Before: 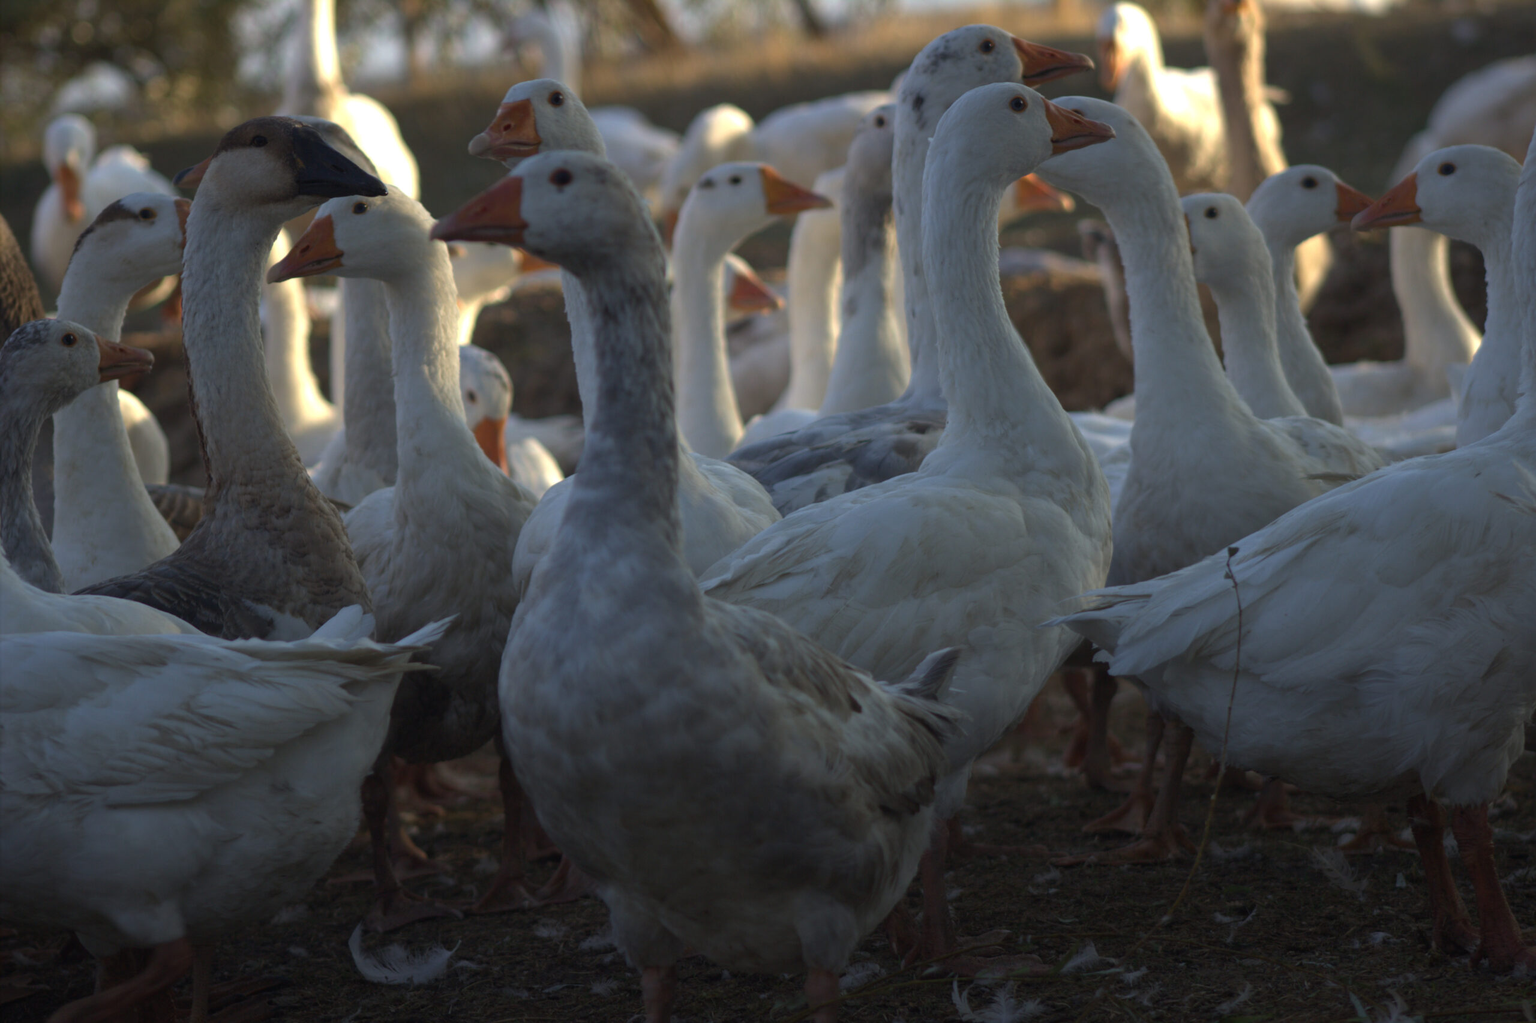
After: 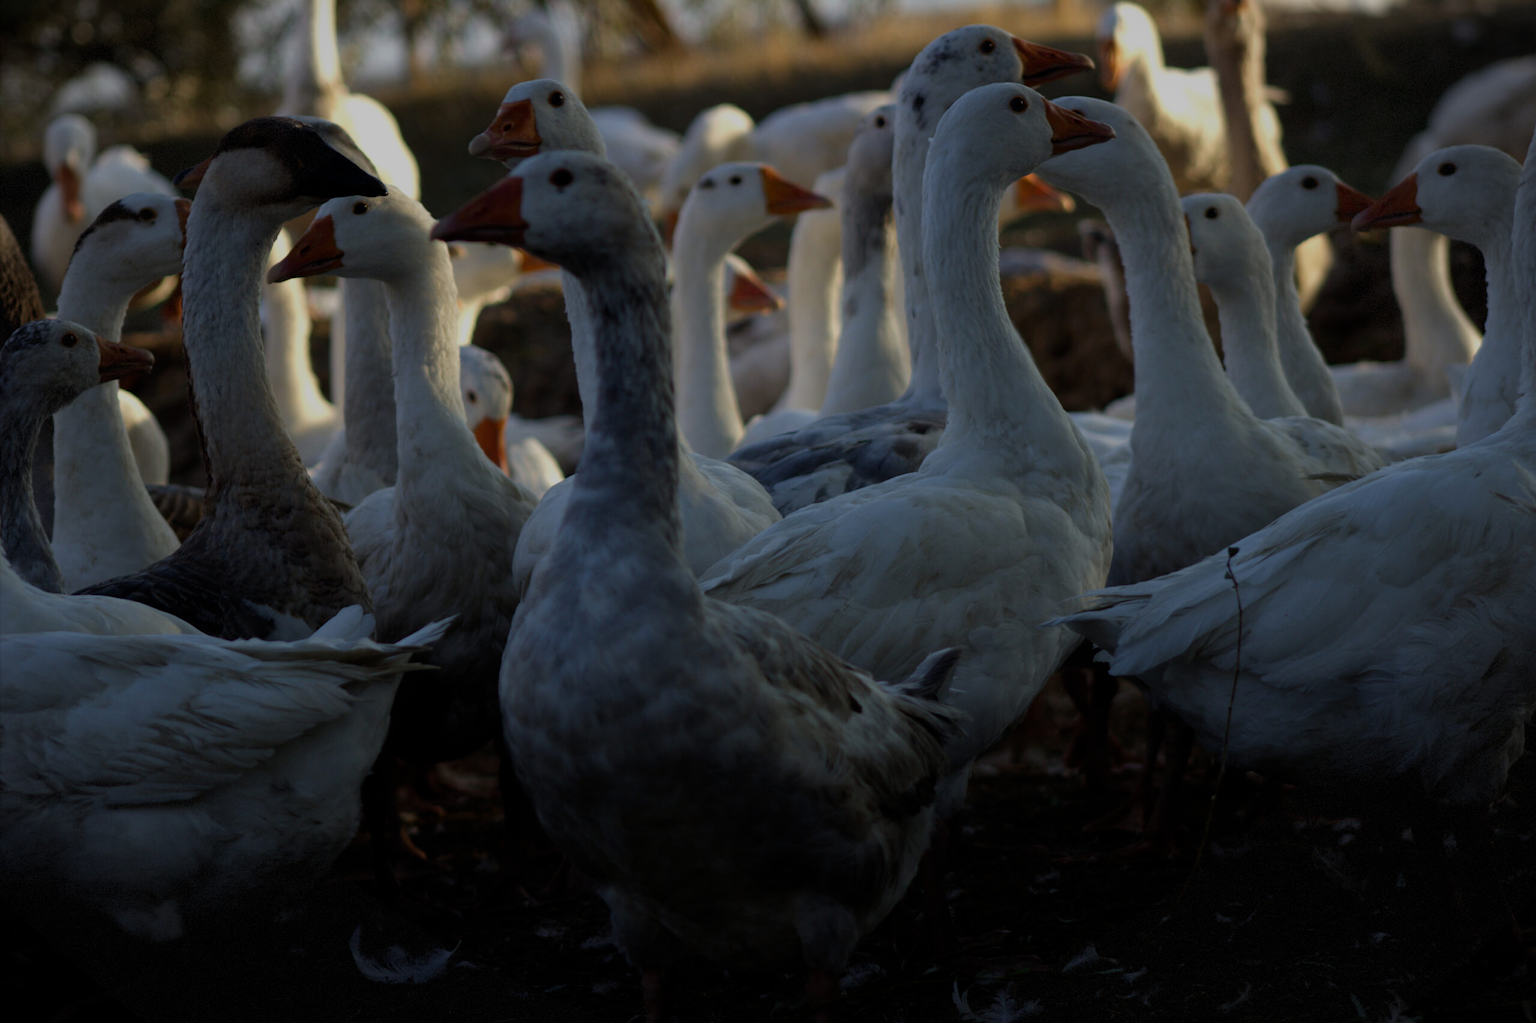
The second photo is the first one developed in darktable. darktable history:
vignetting: fall-off start 91%, fall-off radius 39.39%, brightness -0.182, saturation -0.3, width/height ratio 1.219, shape 1.3, dithering 8-bit output, unbound false
filmic rgb: middle gray luminance 29%, black relative exposure -10.3 EV, white relative exposure 5.5 EV, threshold 6 EV, target black luminance 0%, hardness 3.95, latitude 2.04%, contrast 1.132, highlights saturation mix 5%, shadows ↔ highlights balance 15.11%, preserve chrominance no, color science v3 (2019), use custom middle-gray values true, iterations of high-quality reconstruction 0, enable highlight reconstruction true
